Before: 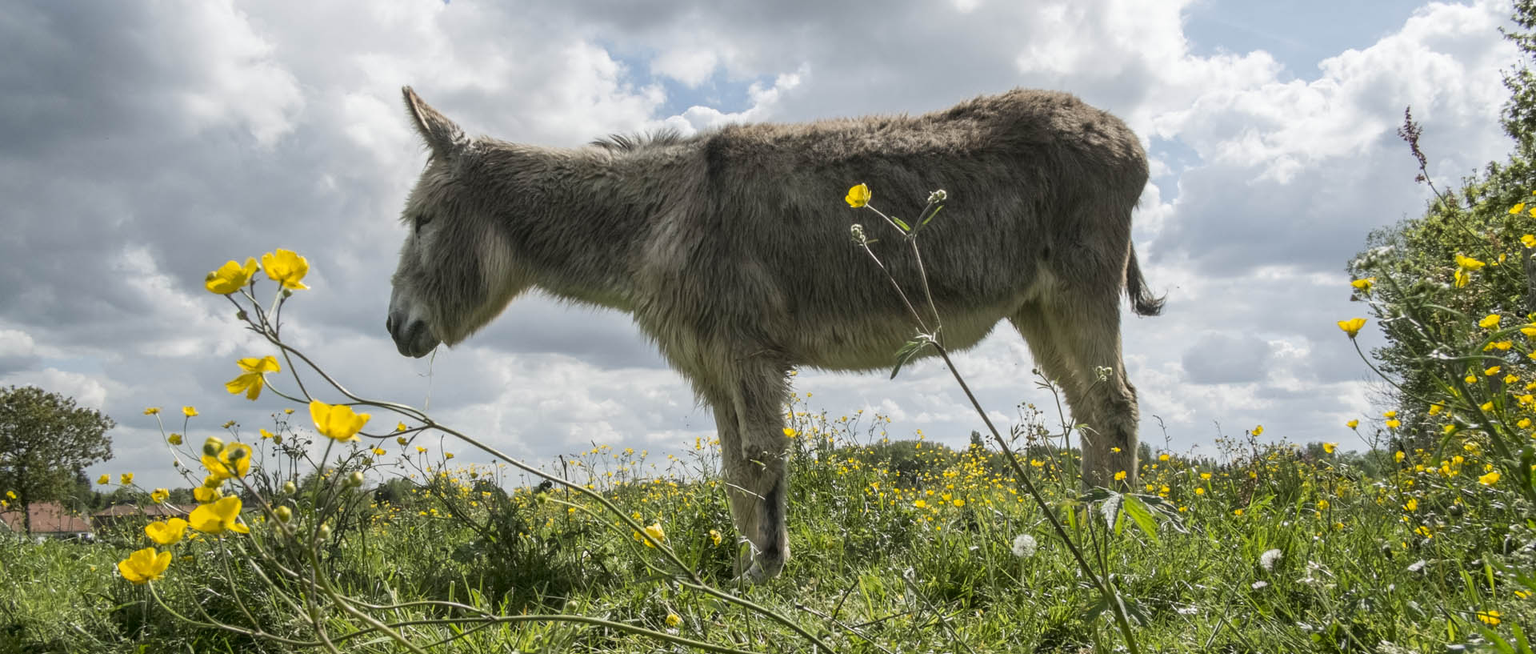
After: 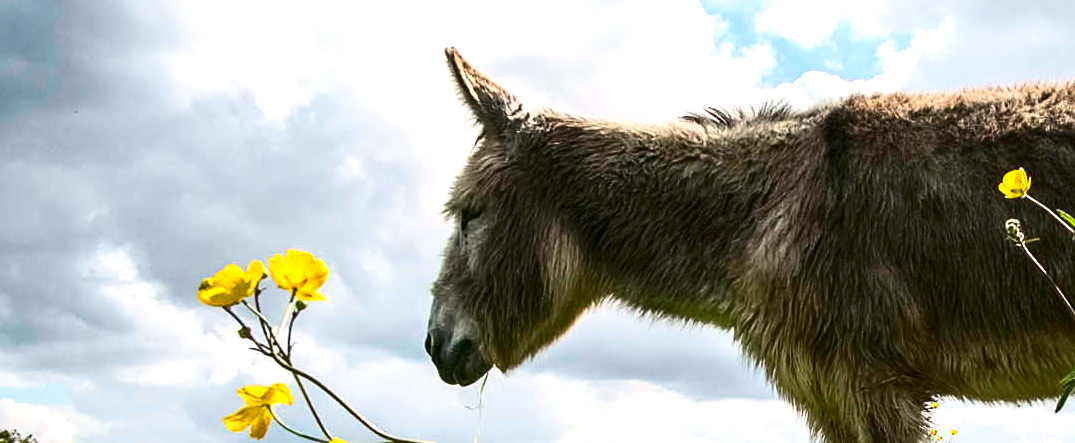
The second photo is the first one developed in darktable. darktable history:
contrast brightness saturation: contrast 0.217, brightness -0.193, saturation 0.232
exposure: exposure 0.643 EV, compensate highlight preservation false
sharpen: on, module defaults
crop and rotate: left 3.037%, top 7.471%, right 40.935%, bottom 38.248%
color balance rgb: highlights gain › luminance 6.868%, highlights gain › chroma 0.961%, highlights gain › hue 47.85°, global offset › hue 172.13°, linear chroma grading › global chroma 9.068%, perceptual saturation grading › global saturation 10.099%, global vibrance 9.58%
tone curve: curves: ch0 [(0, 0) (0.003, 0.003) (0.011, 0.015) (0.025, 0.031) (0.044, 0.056) (0.069, 0.083) (0.1, 0.113) (0.136, 0.145) (0.177, 0.184) (0.224, 0.225) (0.277, 0.275) (0.335, 0.327) (0.399, 0.385) (0.468, 0.447) (0.543, 0.528) (0.623, 0.611) (0.709, 0.703) (0.801, 0.802) (0.898, 0.902) (1, 1)], color space Lab, linked channels, preserve colors none
